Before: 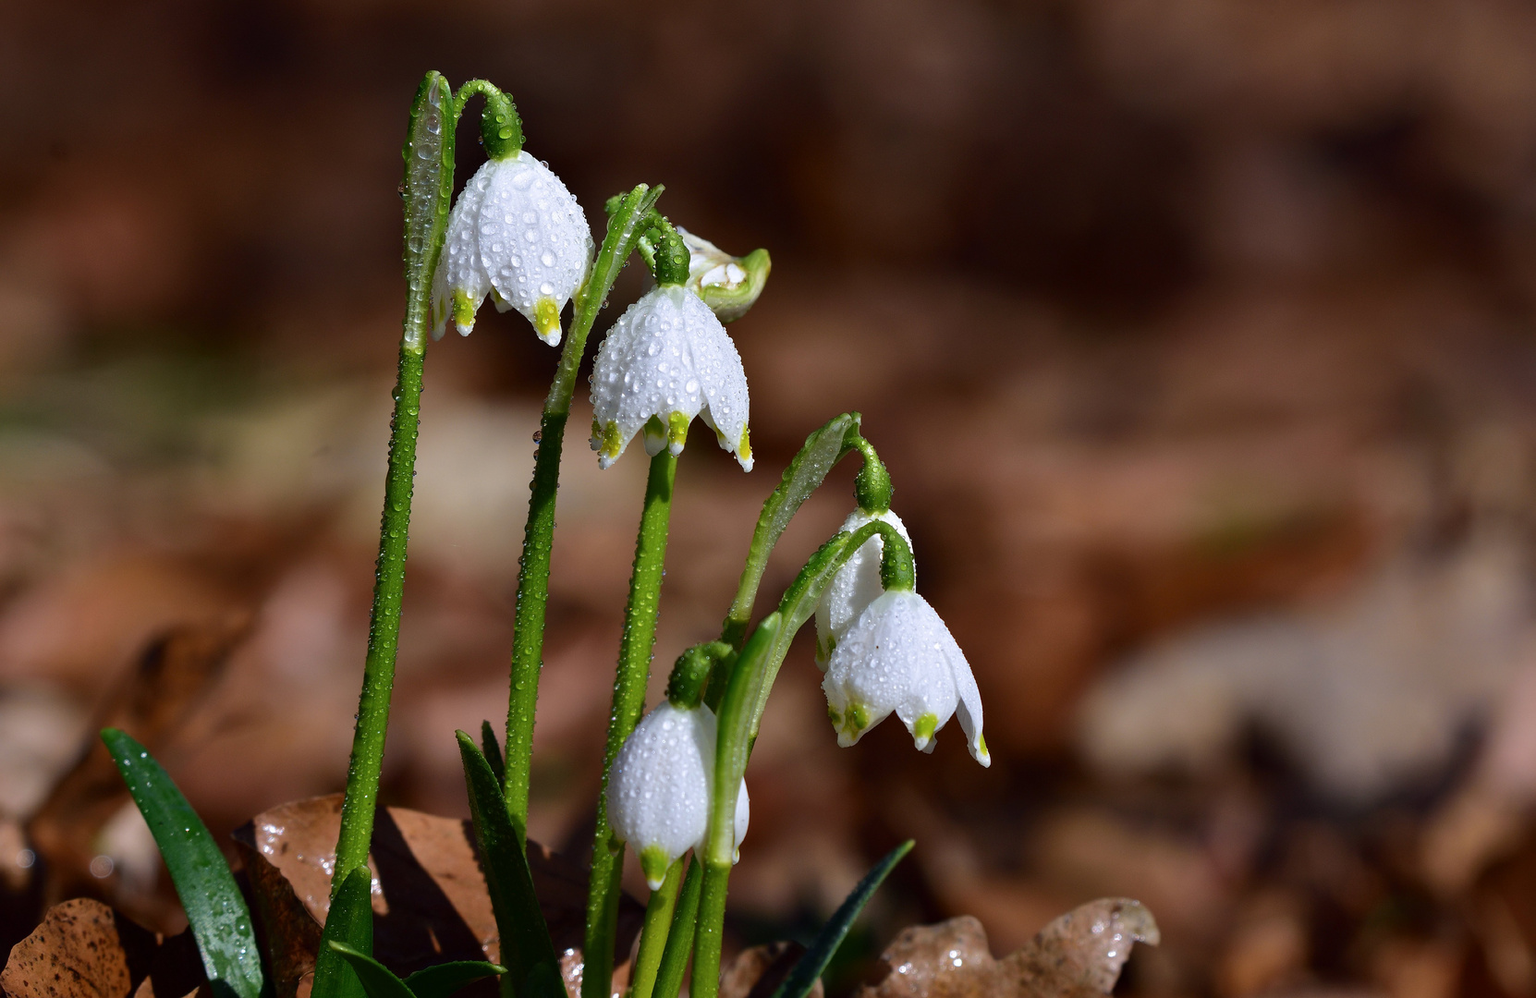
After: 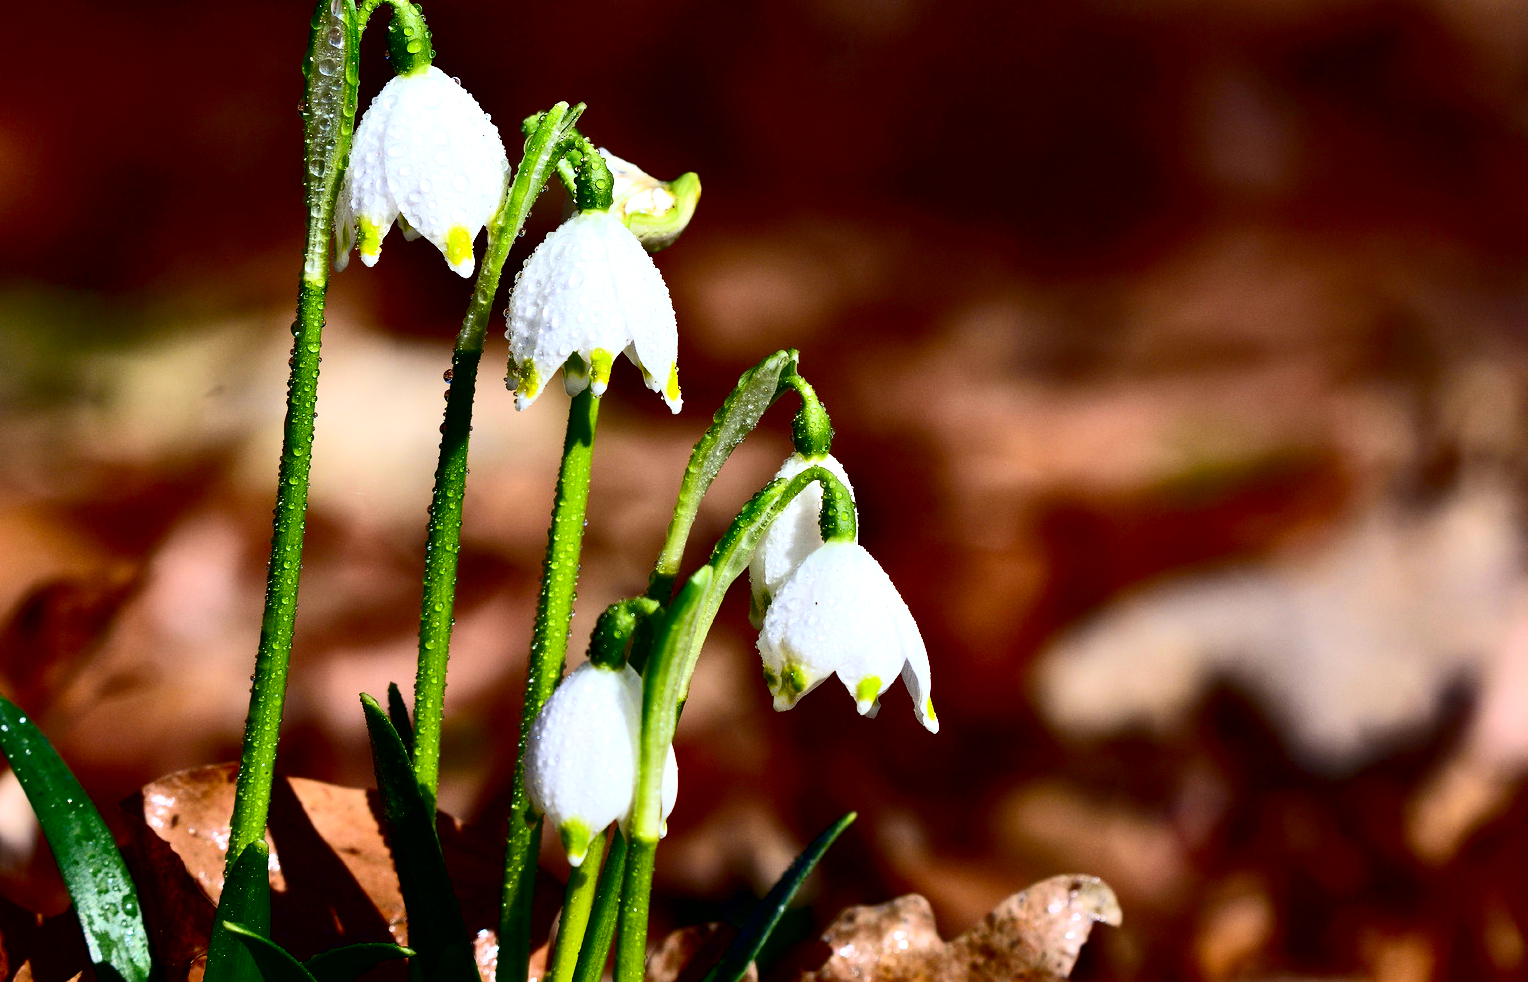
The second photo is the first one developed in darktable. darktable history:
crop and rotate: left 8.037%, top 9.016%
exposure: black level correction 0.012, exposure 0.696 EV, compensate highlight preservation false
contrast brightness saturation: contrast 0.404, brightness 0.103, saturation 0.215
